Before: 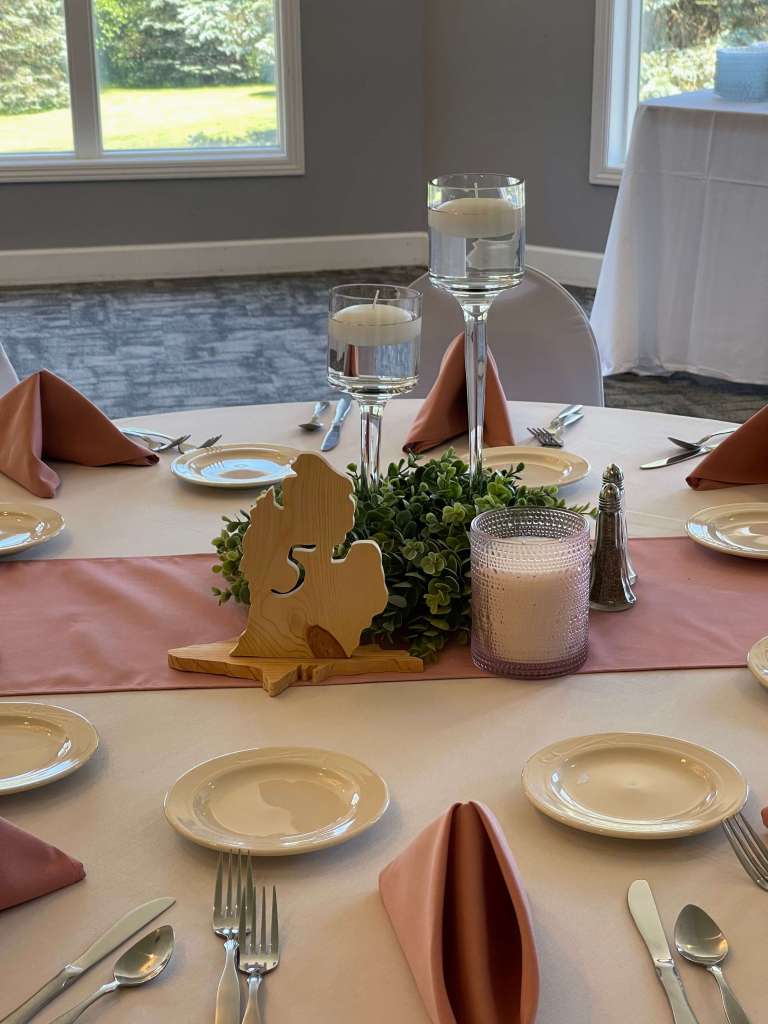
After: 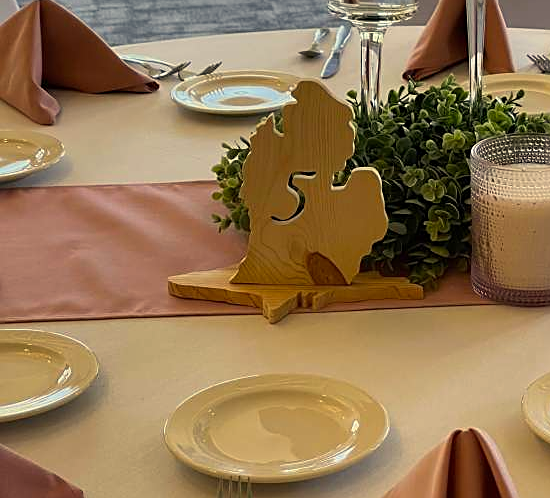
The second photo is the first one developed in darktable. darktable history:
sharpen: on, module defaults
color correction: highlights a* 1.35, highlights b* 18.18
crop: top 36.446%, right 28.284%, bottom 14.855%
